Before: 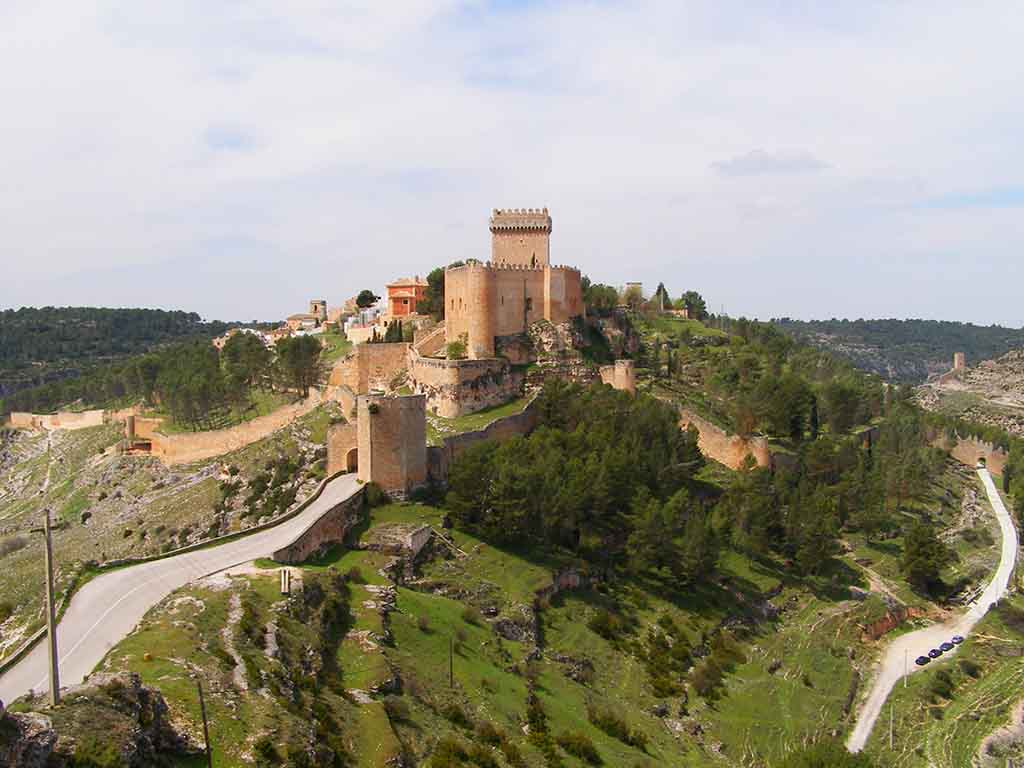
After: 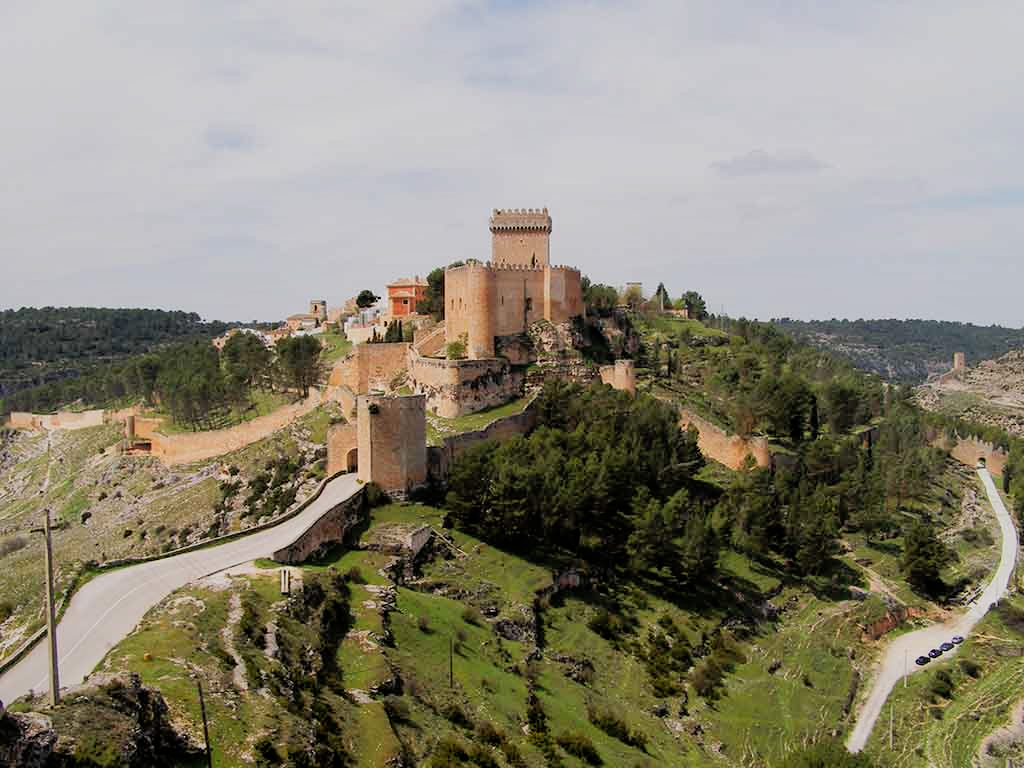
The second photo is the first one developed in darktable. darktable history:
filmic rgb: black relative exposure -5.12 EV, white relative exposure 3.53 EV, hardness 3.16, contrast 1.301, highlights saturation mix -49.63%
shadows and highlights: shadows color adjustment 99.15%, highlights color adjustment 0.637%
